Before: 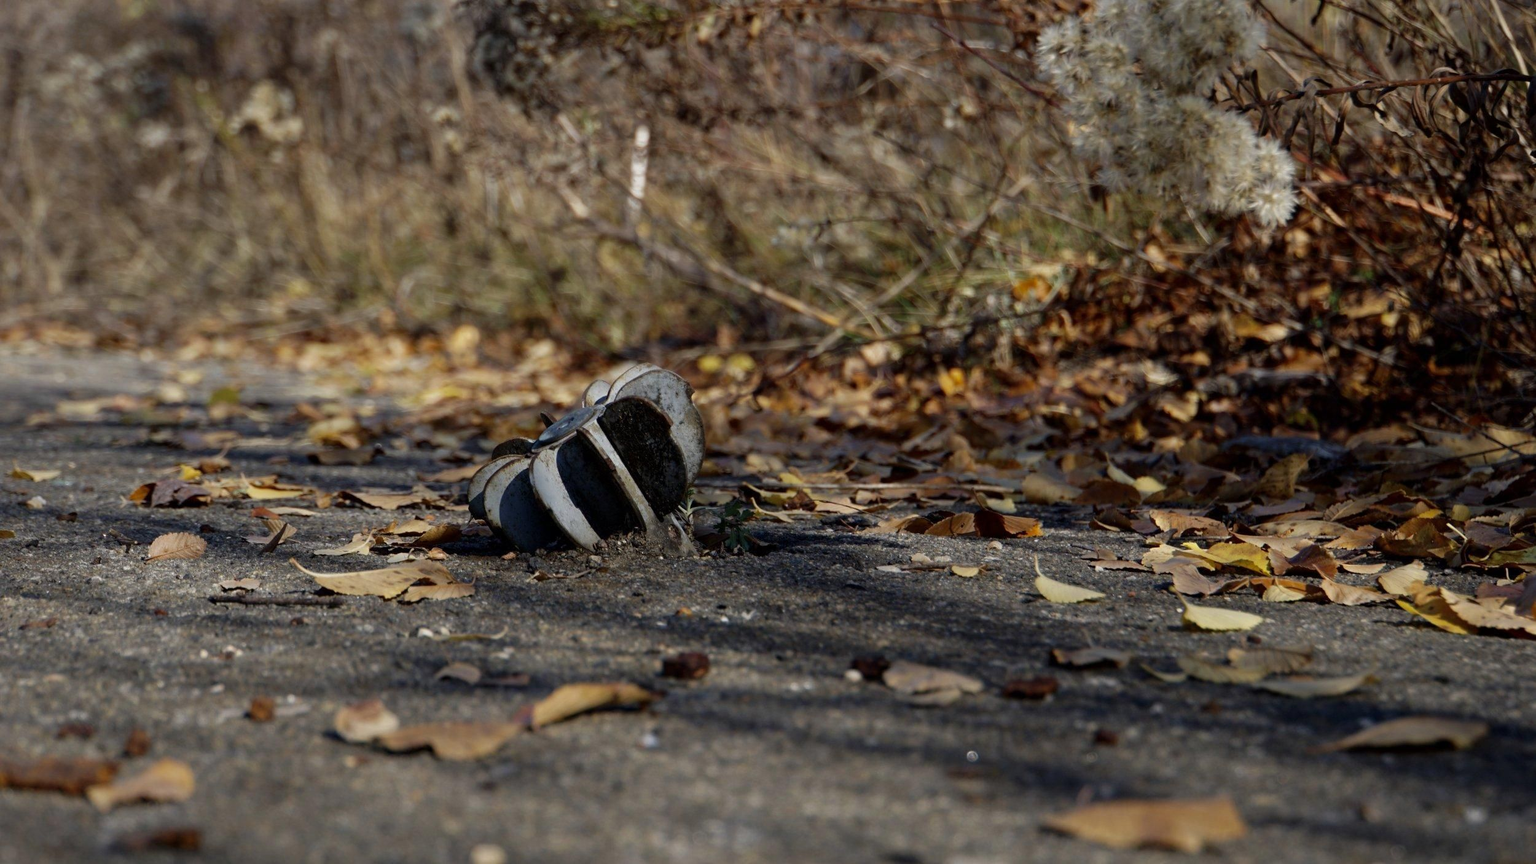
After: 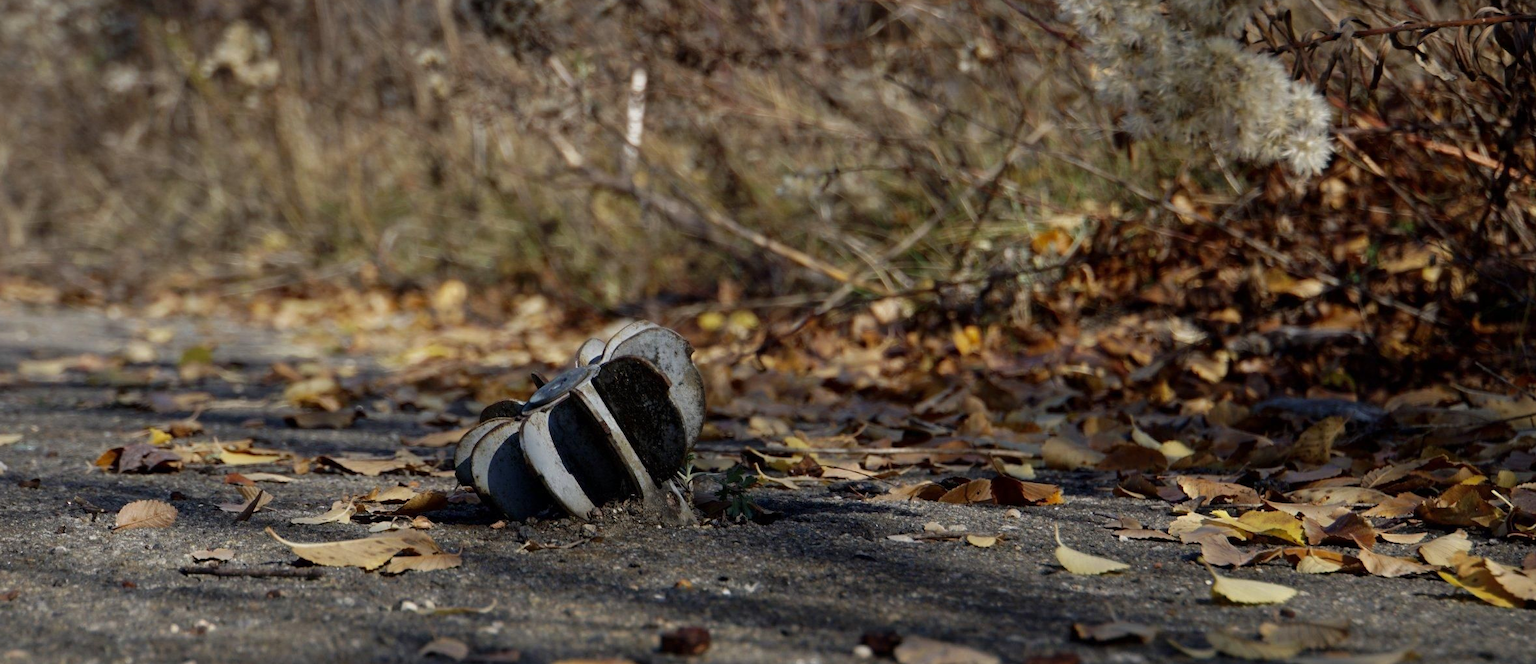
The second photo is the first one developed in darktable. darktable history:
crop: left 2.574%, top 7.048%, right 3.061%, bottom 20.367%
